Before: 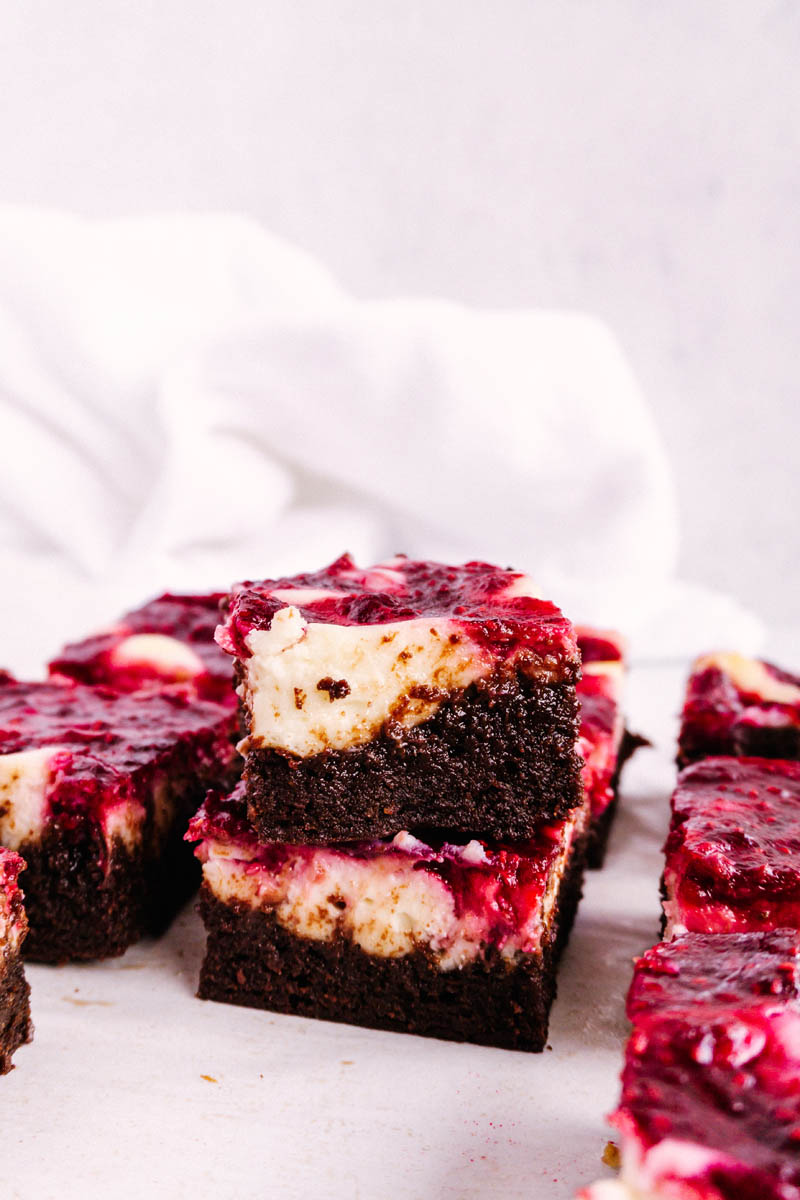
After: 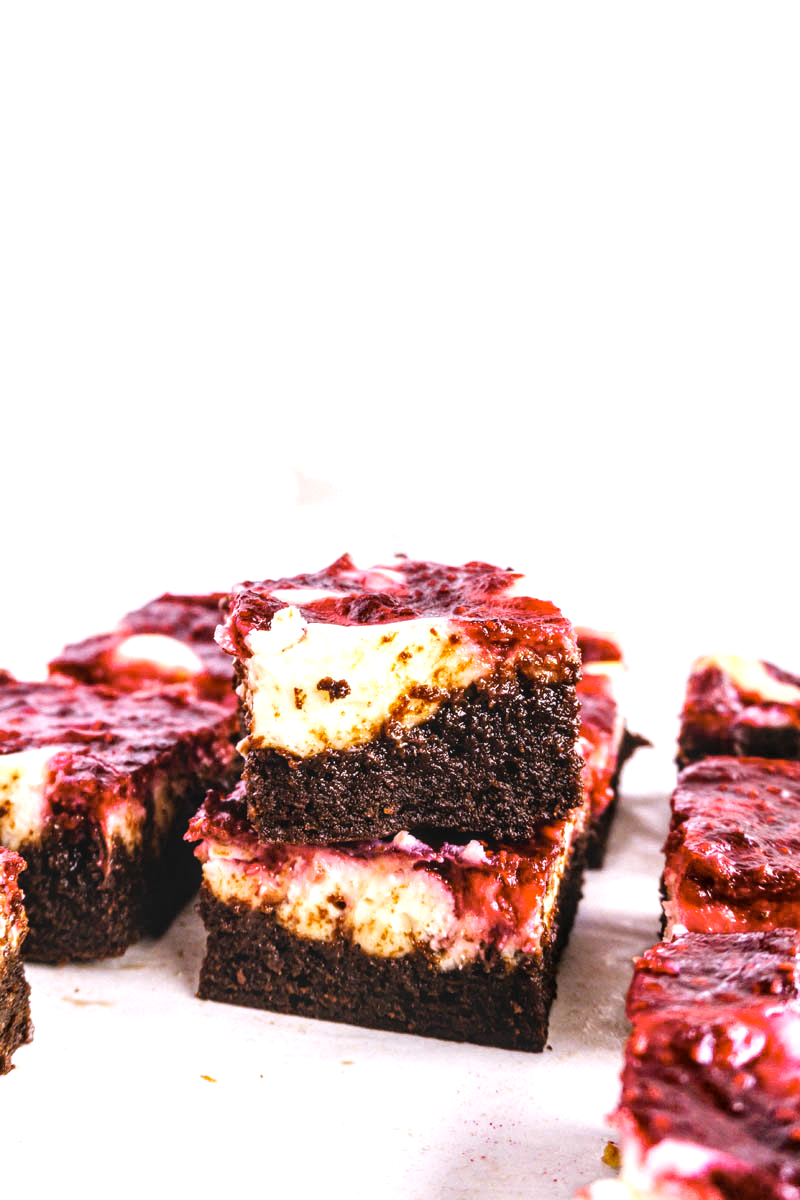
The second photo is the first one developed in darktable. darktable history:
local contrast: on, module defaults
color contrast: green-magenta contrast 0.8, blue-yellow contrast 1.1, unbound 0
exposure: black level correction 0, exposure 0.7 EV, compensate exposure bias true, compensate highlight preservation false
